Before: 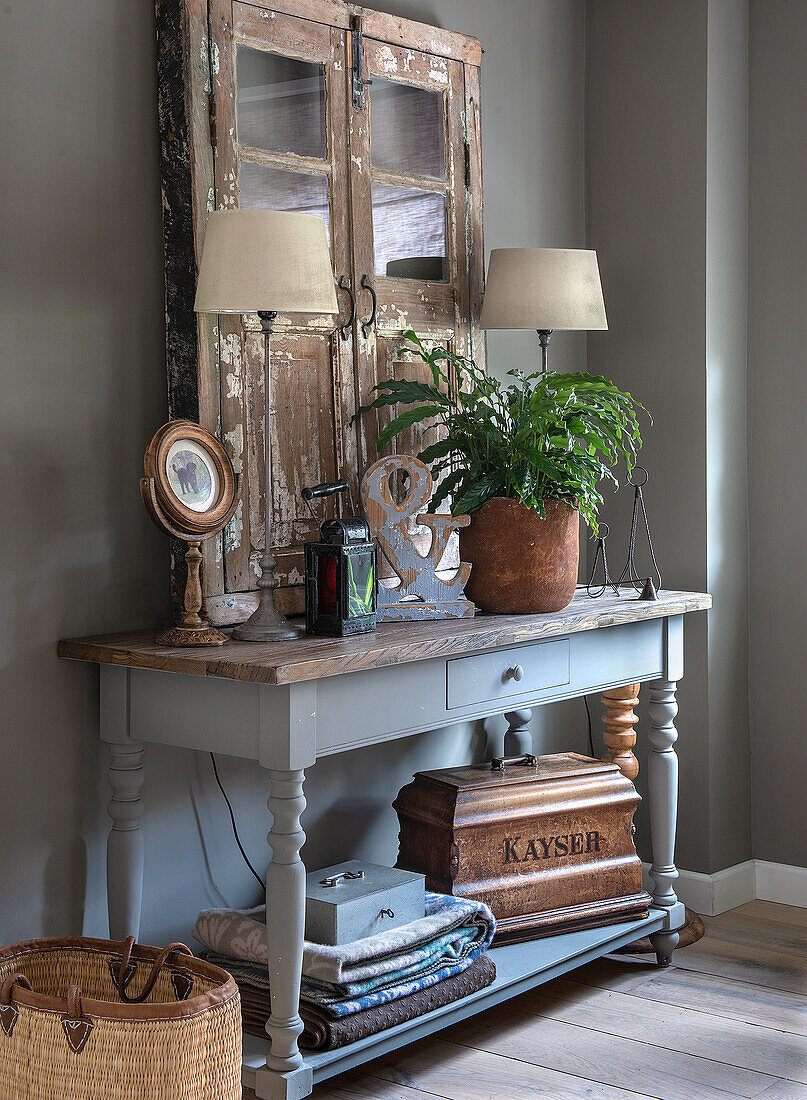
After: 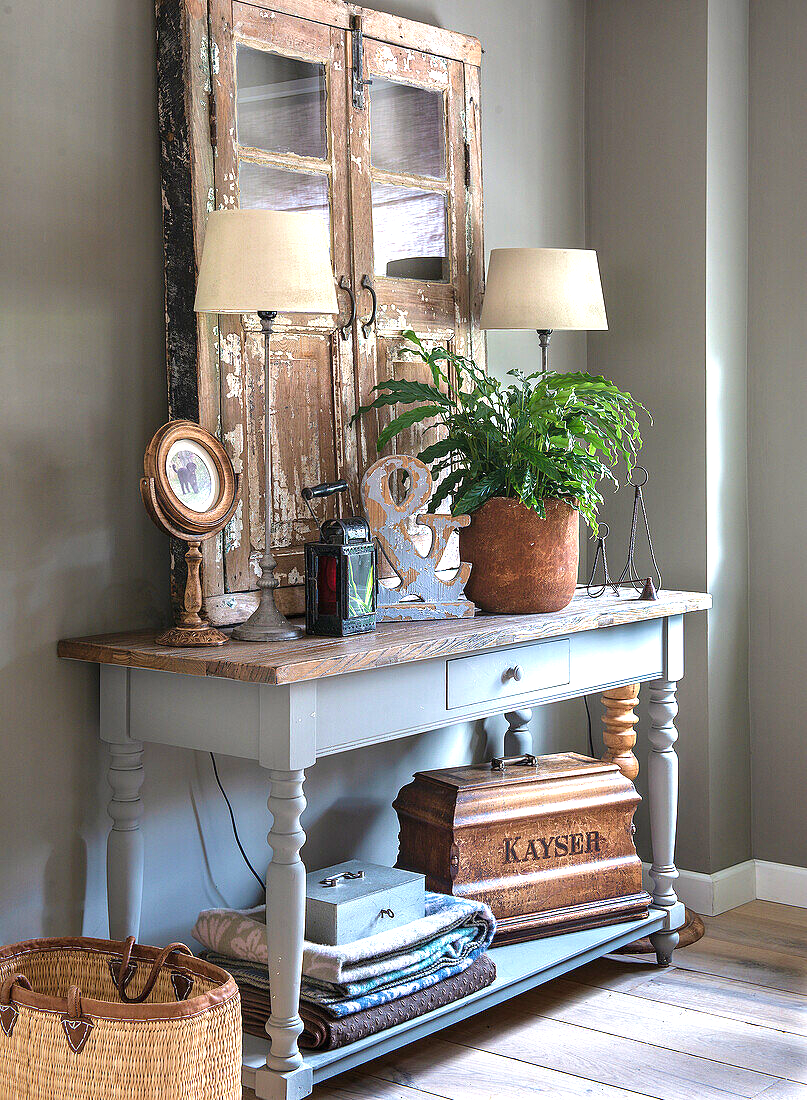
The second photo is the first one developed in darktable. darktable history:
exposure: black level correction 0, exposure 0.897 EV, compensate highlight preservation false
velvia: on, module defaults
